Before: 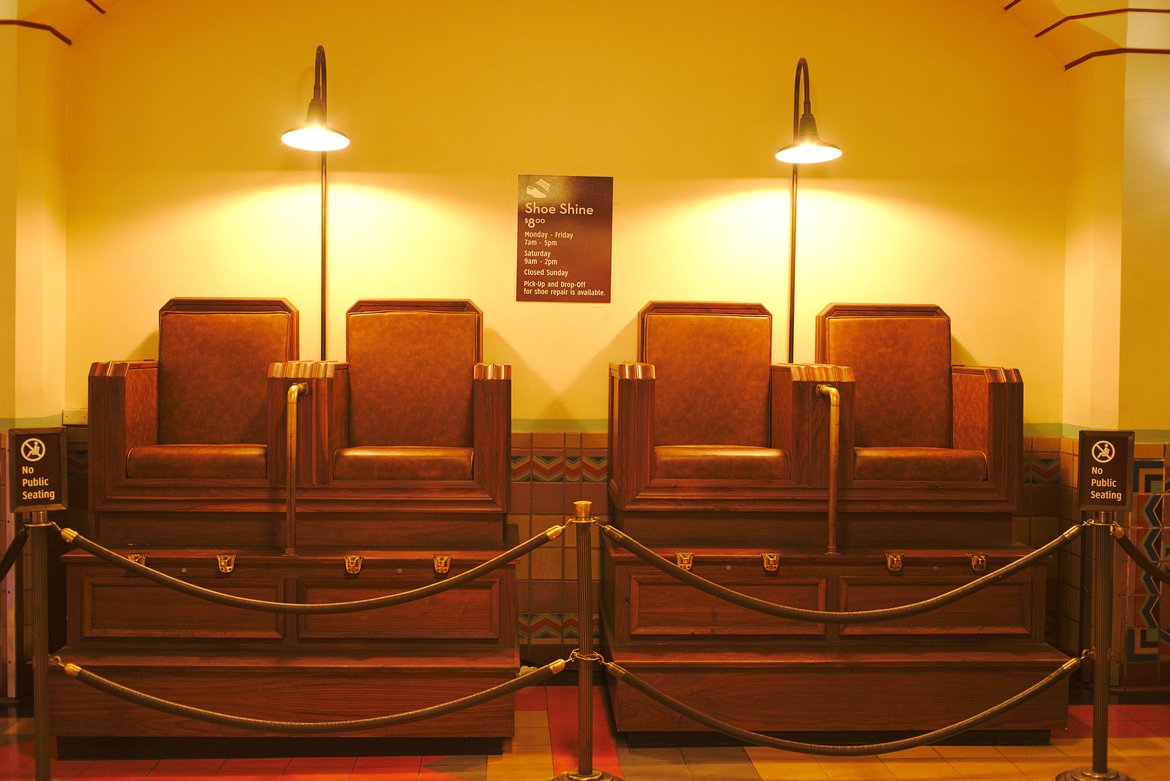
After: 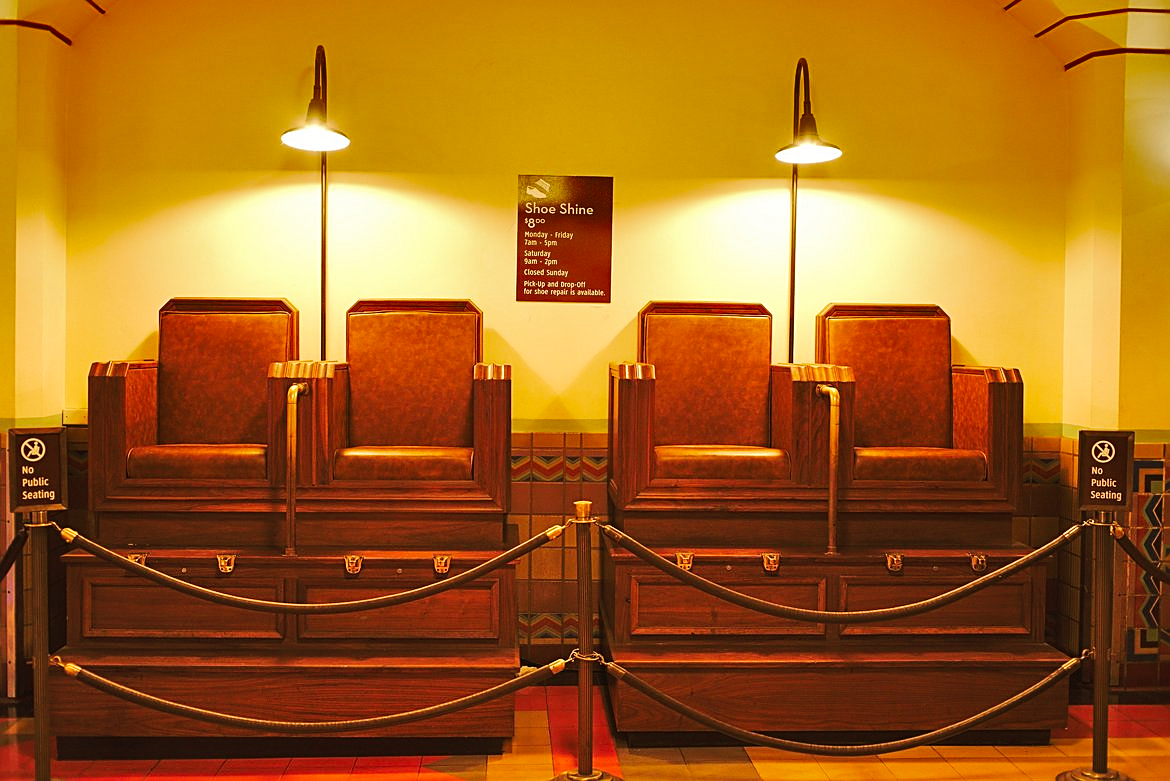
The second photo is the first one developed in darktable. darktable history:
tone curve: curves: ch0 [(0, 0) (0.003, 0.014) (0.011, 0.019) (0.025, 0.026) (0.044, 0.037) (0.069, 0.053) (0.1, 0.083) (0.136, 0.121) (0.177, 0.163) (0.224, 0.22) (0.277, 0.281) (0.335, 0.354) (0.399, 0.436) (0.468, 0.526) (0.543, 0.612) (0.623, 0.706) (0.709, 0.79) (0.801, 0.858) (0.898, 0.925) (1, 1)], preserve colors none
sharpen: on, module defaults
shadows and highlights: radius 108.52, shadows 44.07, highlights -67.8, low approximation 0.01, soften with gaussian
